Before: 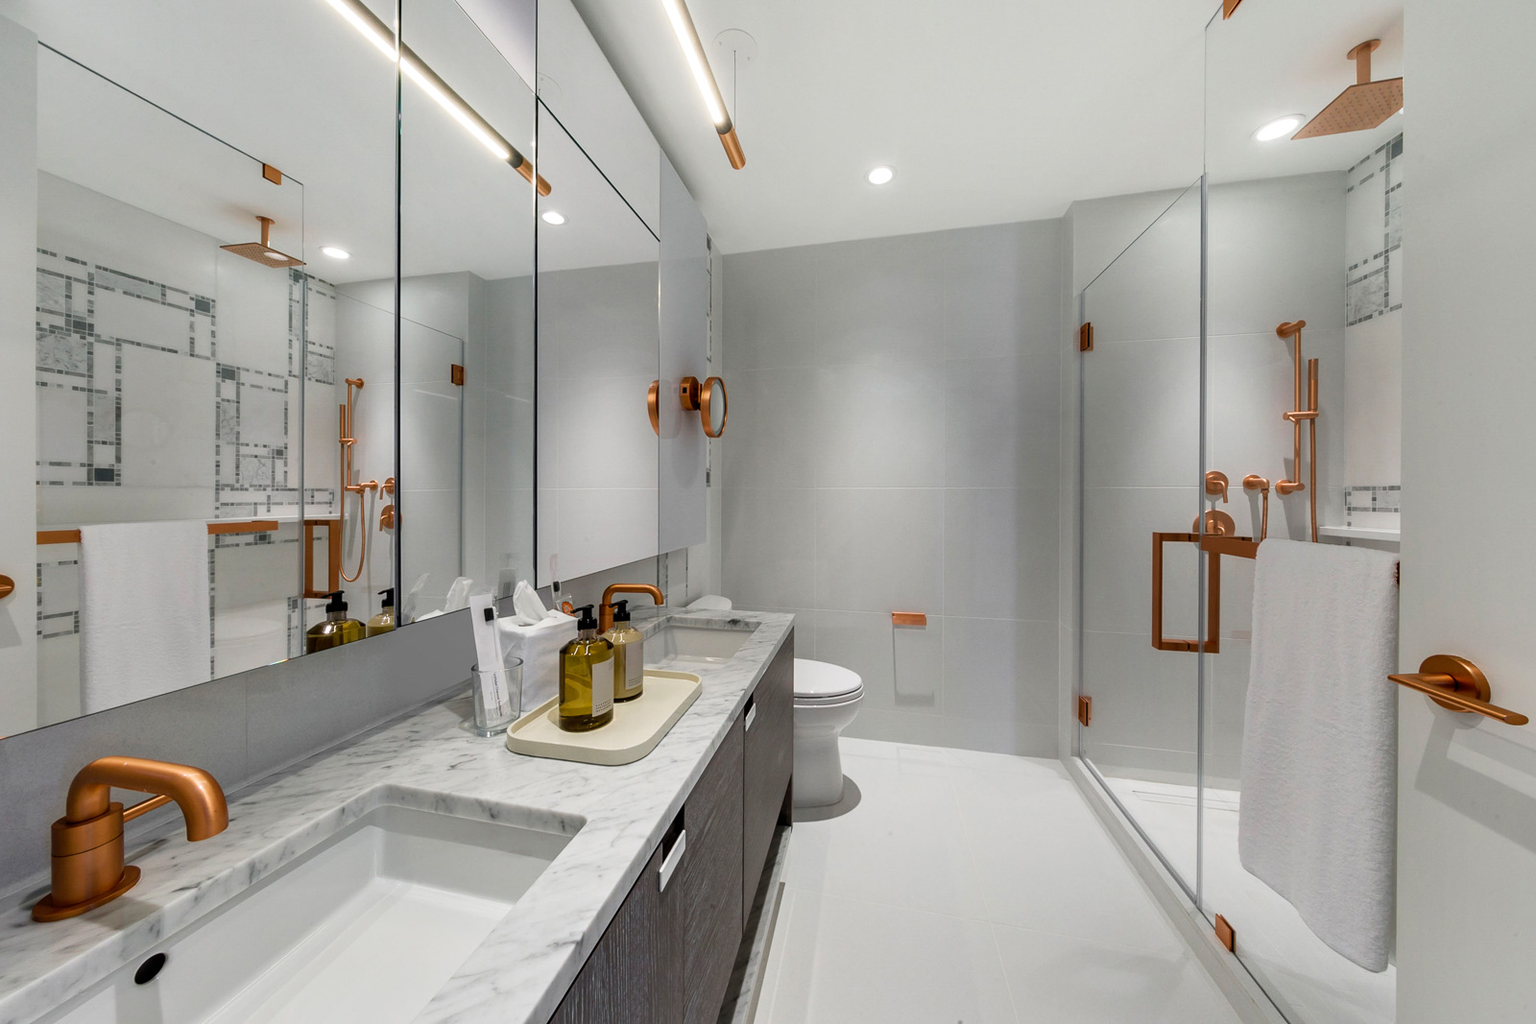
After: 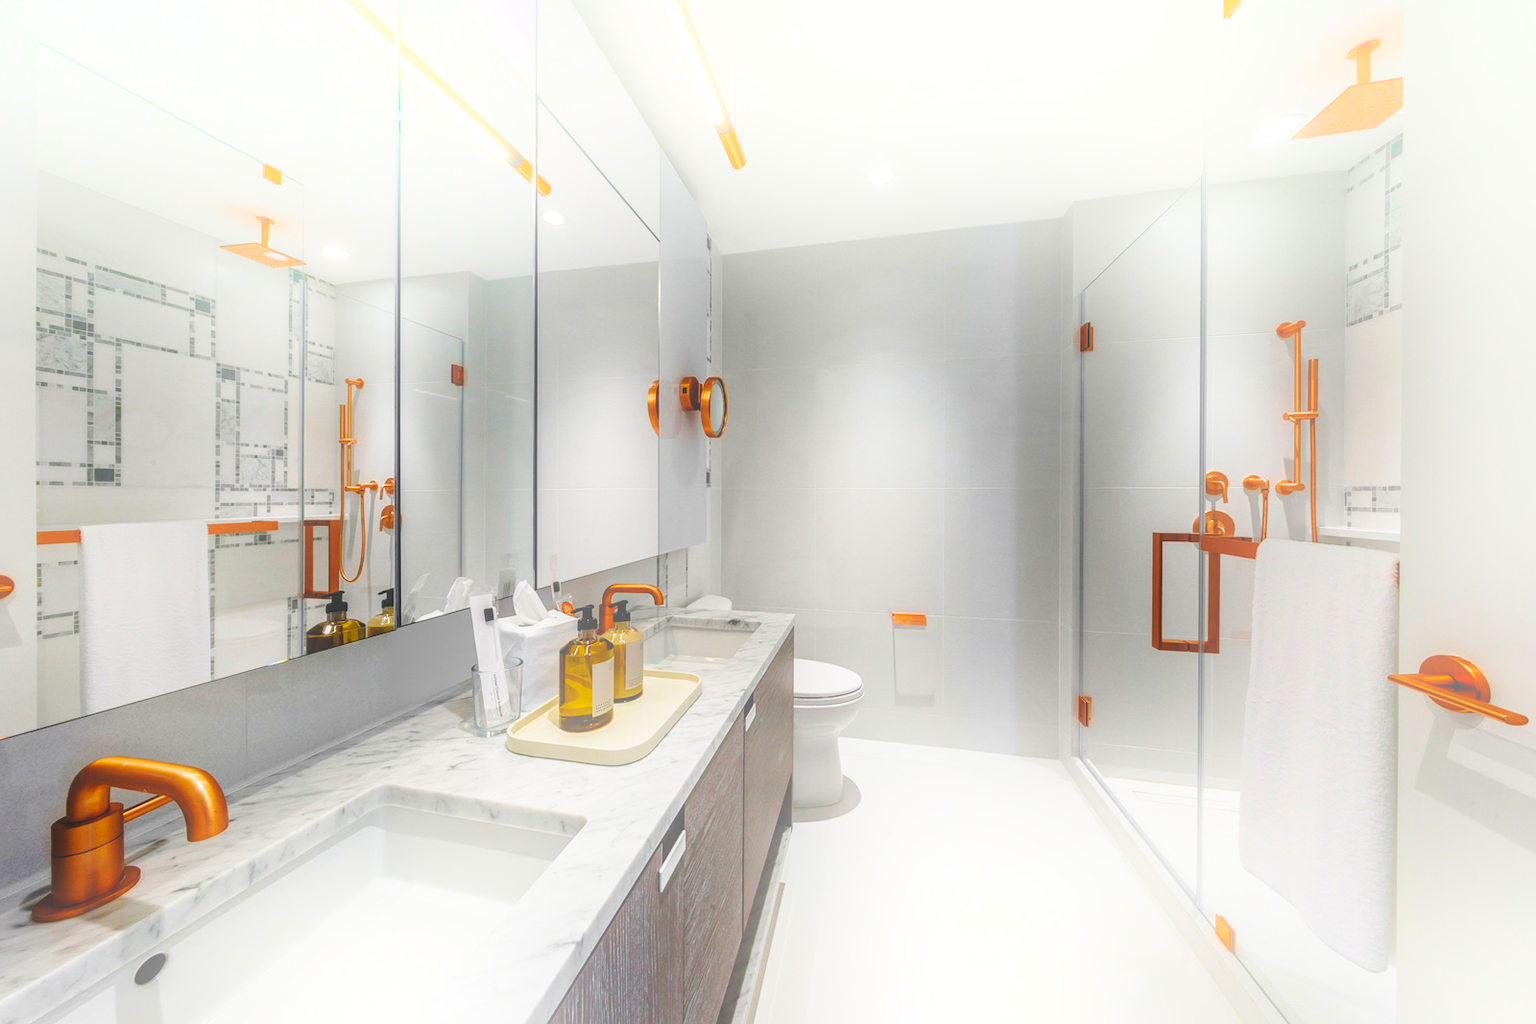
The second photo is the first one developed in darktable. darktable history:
base curve: curves: ch0 [(0, 0) (0.036, 0.037) (0.121, 0.228) (0.46, 0.76) (0.859, 0.983) (1, 1)], preserve colors none
bloom: on, module defaults
local contrast: on, module defaults
exposure: black level correction -0.015, exposure -0.5 EV, compensate highlight preservation false
color balance rgb: perceptual saturation grading › global saturation 20%, global vibrance 20%
